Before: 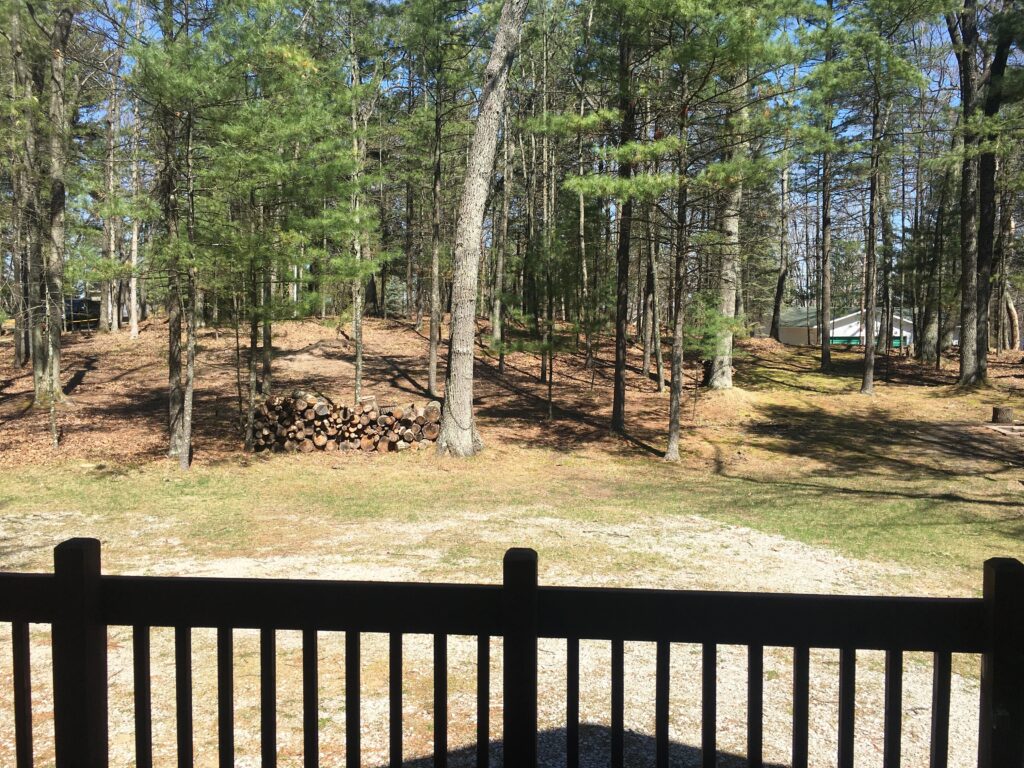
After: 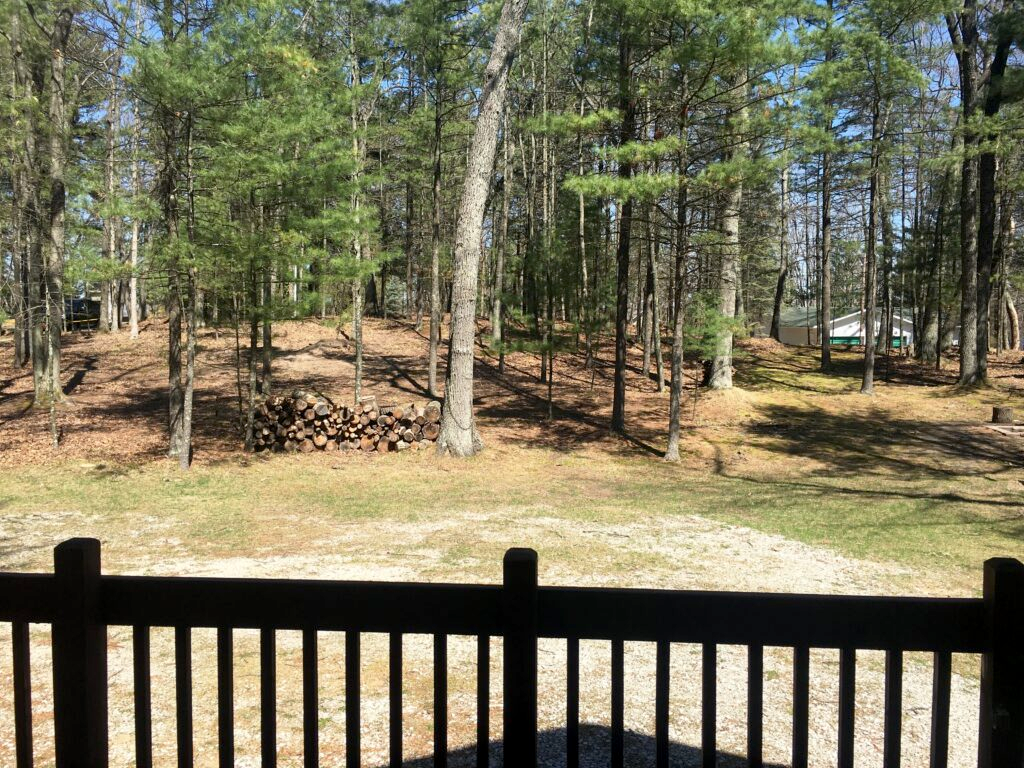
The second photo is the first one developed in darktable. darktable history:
exposure: black level correction 0.004, exposure 0.015 EV, compensate exposure bias true, compensate highlight preservation false
